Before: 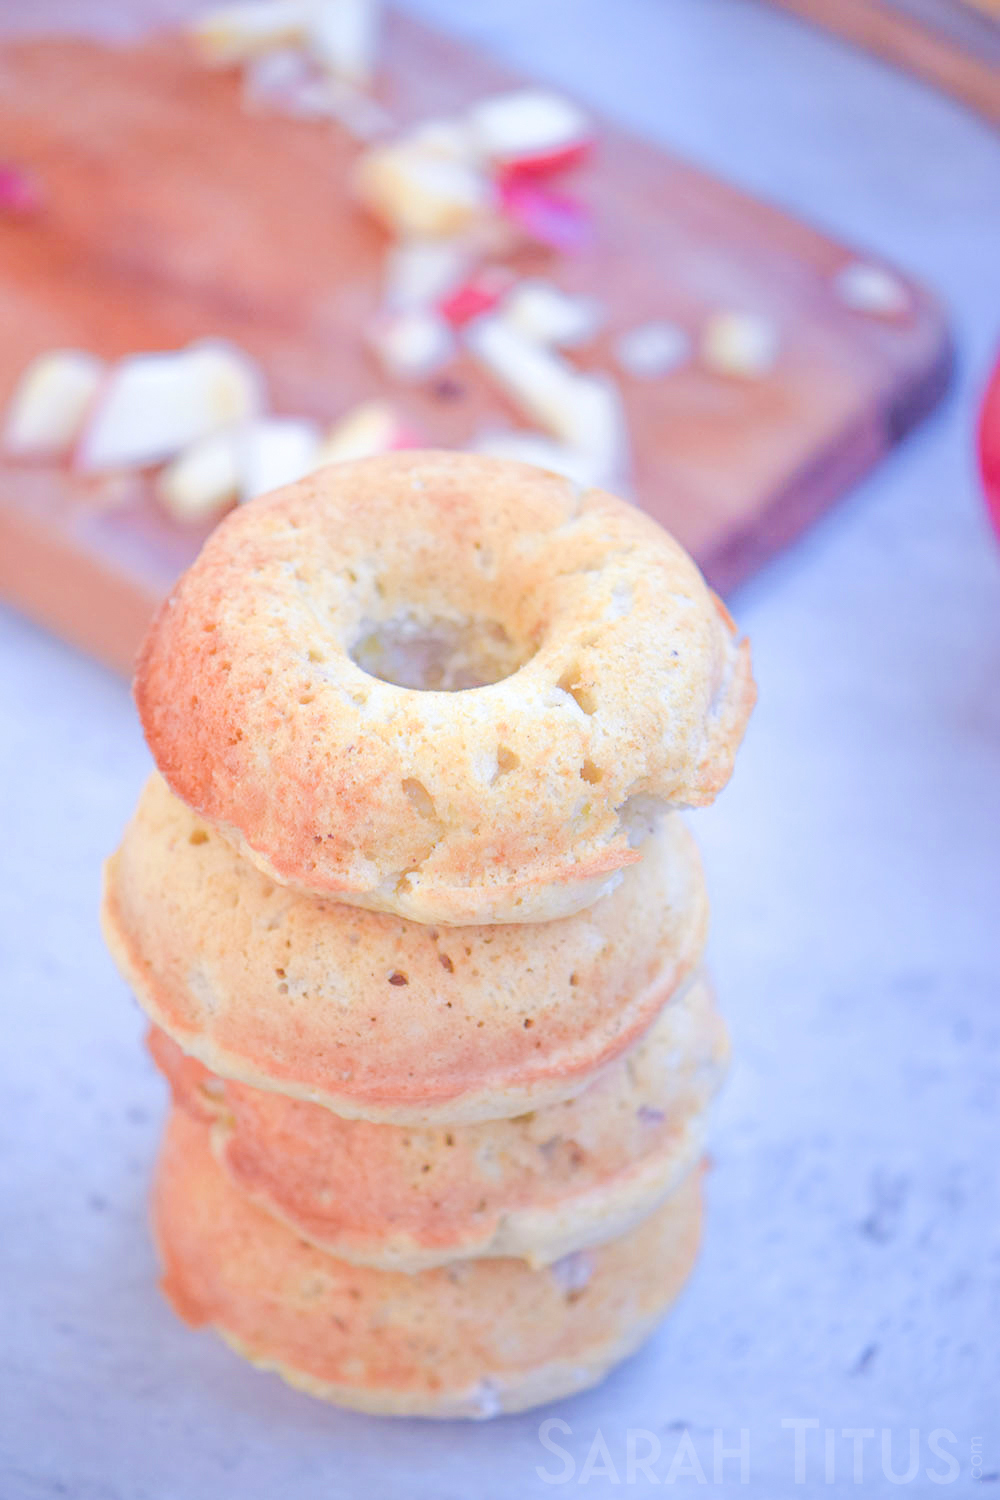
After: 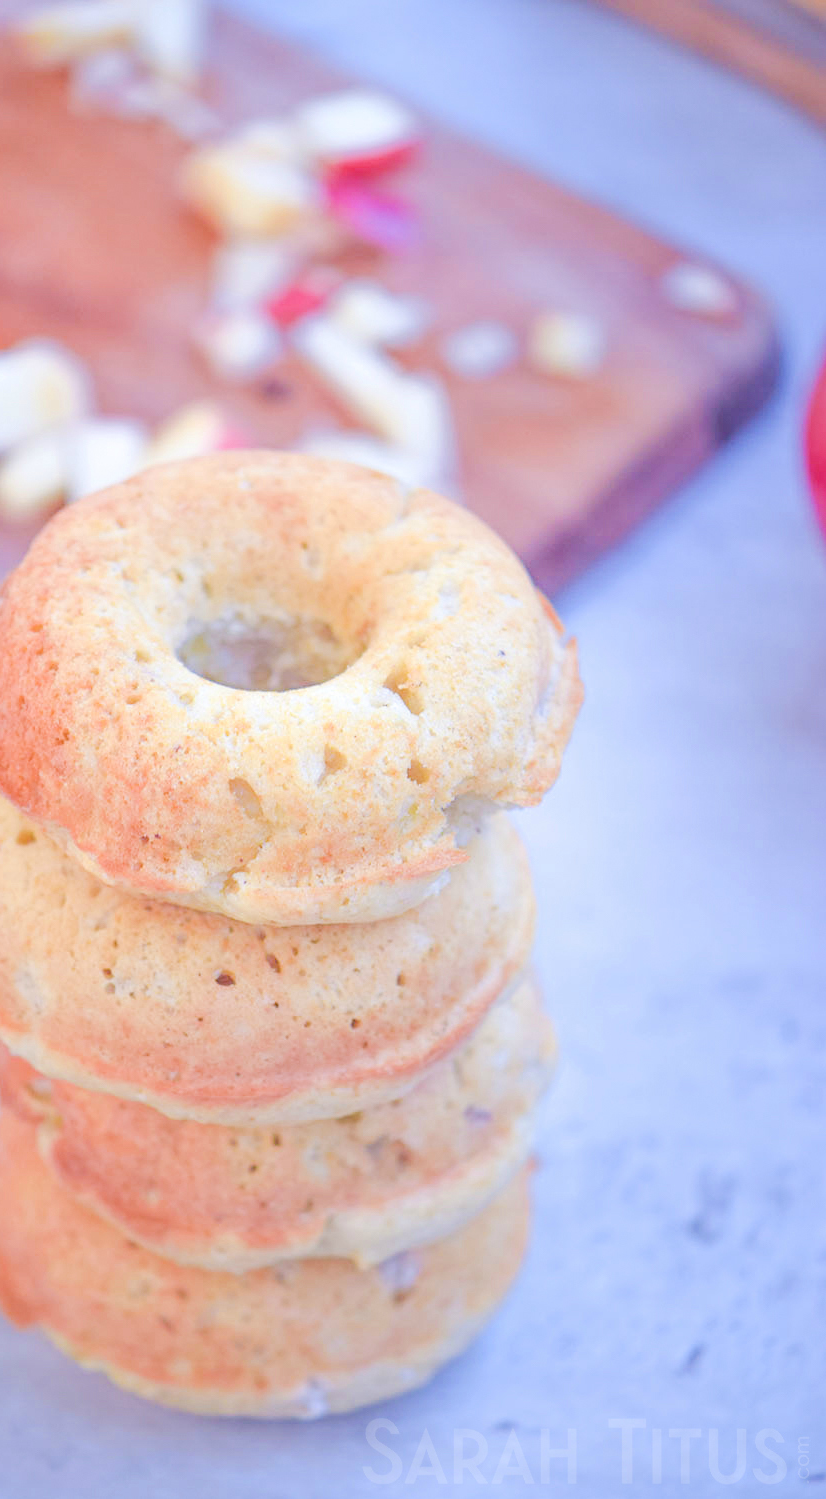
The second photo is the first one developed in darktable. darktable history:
crop: left 17.393%, bottom 0.016%
